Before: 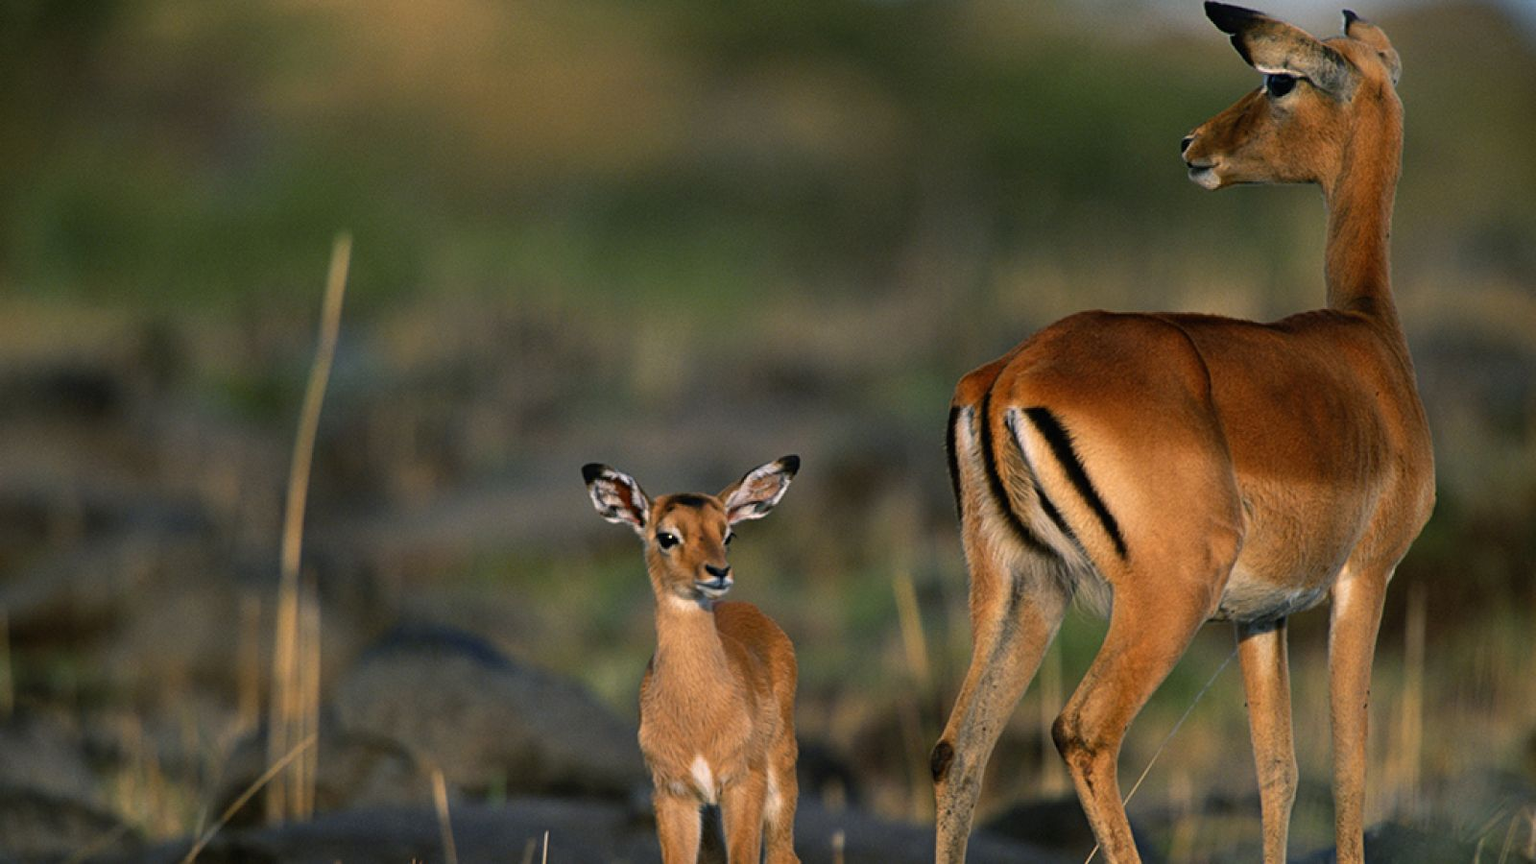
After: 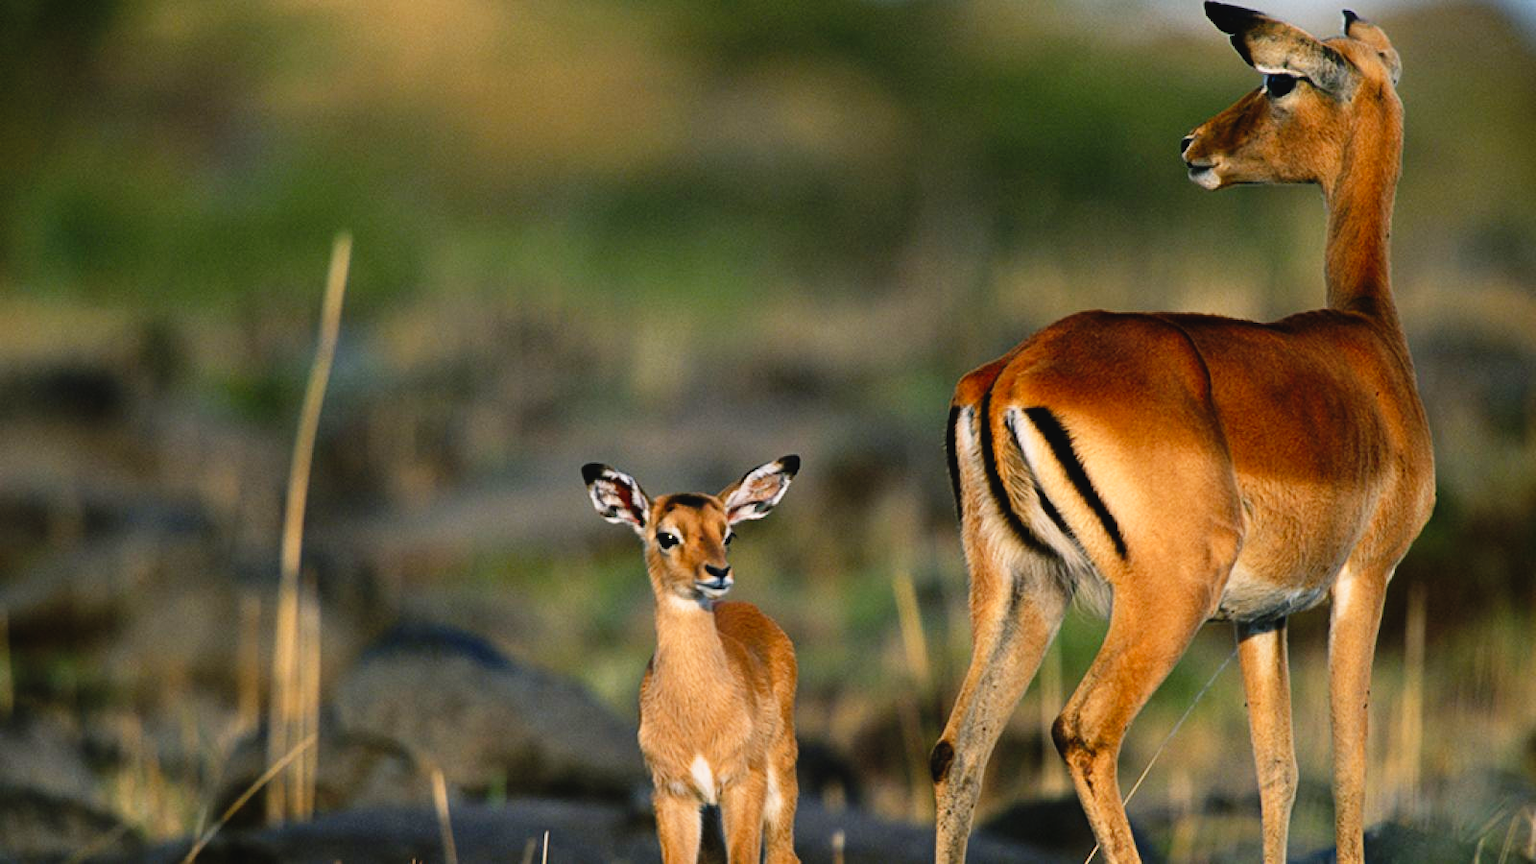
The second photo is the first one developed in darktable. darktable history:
tone curve: curves: ch0 [(0.003, 0.032) (0.037, 0.037) (0.142, 0.117) (0.279, 0.311) (0.405, 0.49) (0.526, 0.651) (0.722, 0.857) (0.875, 0.946) (1, 0.98)]; ch1 [(0, 0) (0.305, 0.325) (0.453, 0.437) (0.482, 0.473) (0.501, 0.498) (0.515, 0.523) (0.559, 0.591) (0.6, 0.659) (0.656, 0.71) (1, 1)]; ch2 [(0, 0) (0.323, 0.277) (0.424, 0.396) (0.479, 0.484) (0.499, 0.502) (0.515, 0.537) (0.564, 0.595) (0.644, 0.703) (0.742, 0.803) (1, 1)], preserve colors none
